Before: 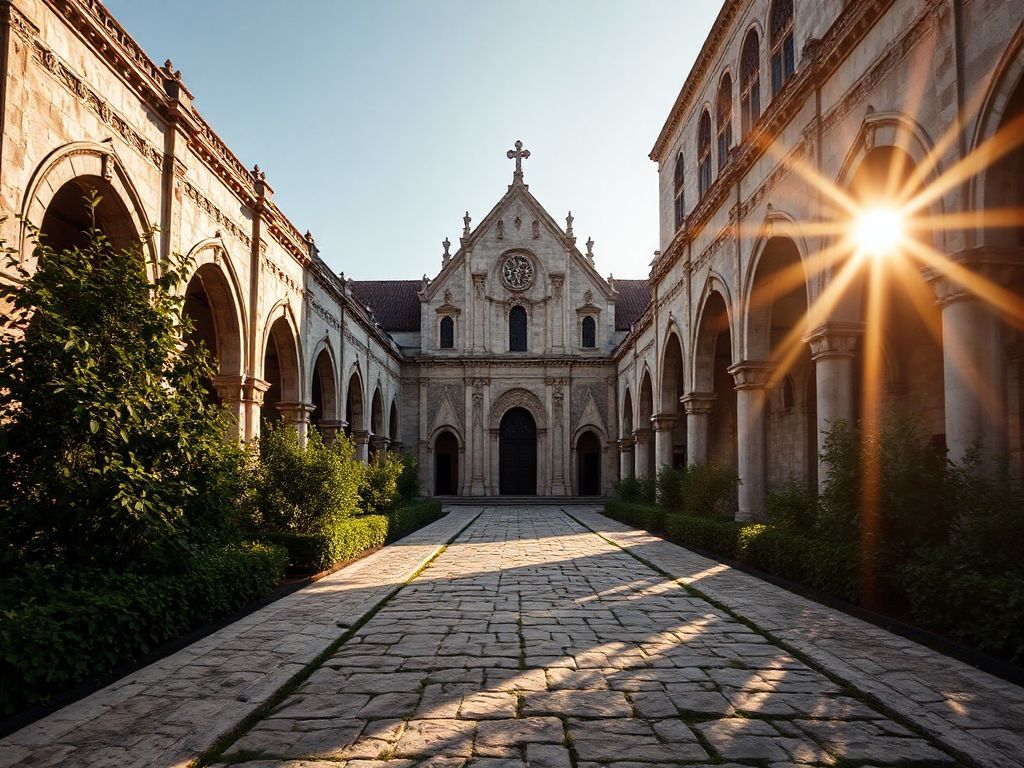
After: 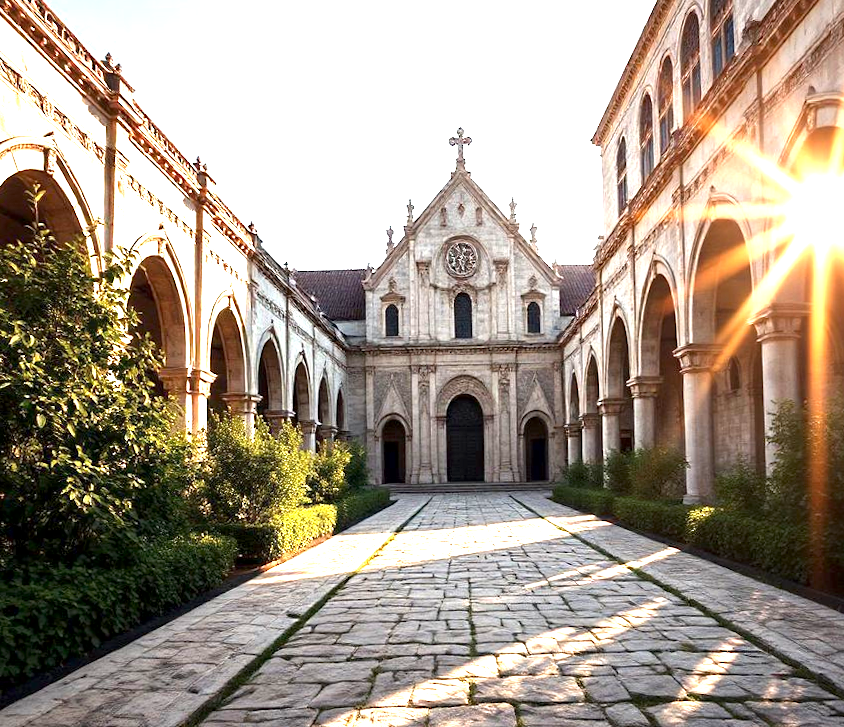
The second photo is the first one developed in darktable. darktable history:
contrast brightness saturation: saturation -0.05
crop and rotate: angle 1°, left 4.281%, top 0.642%, right 11.383%, bottom 2.486%
exposure: black level correction 0.001, exposure 1.735 EV, compensate highlight preservation false
